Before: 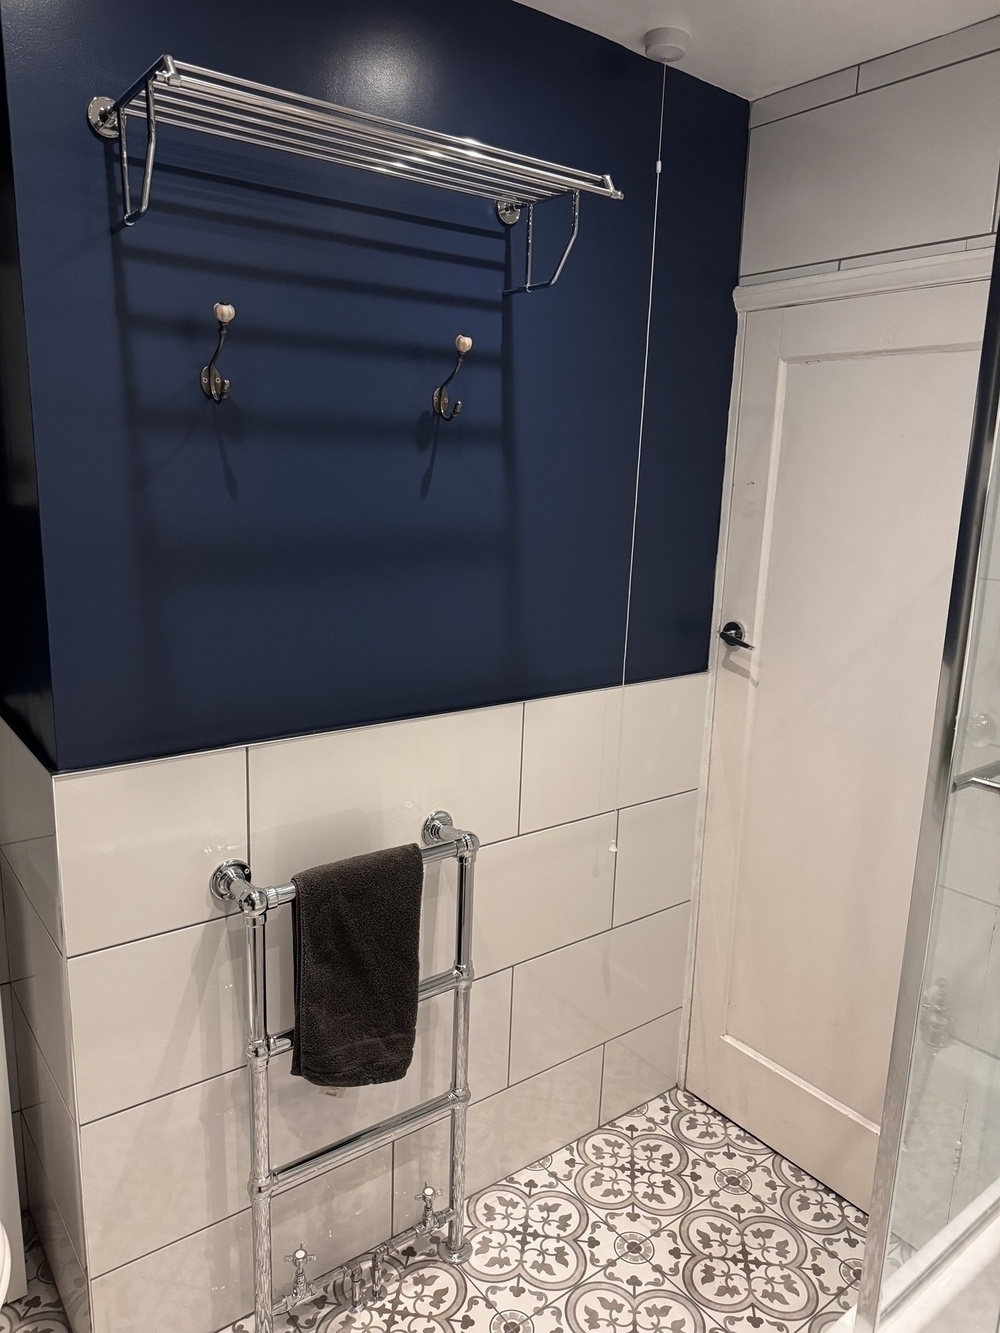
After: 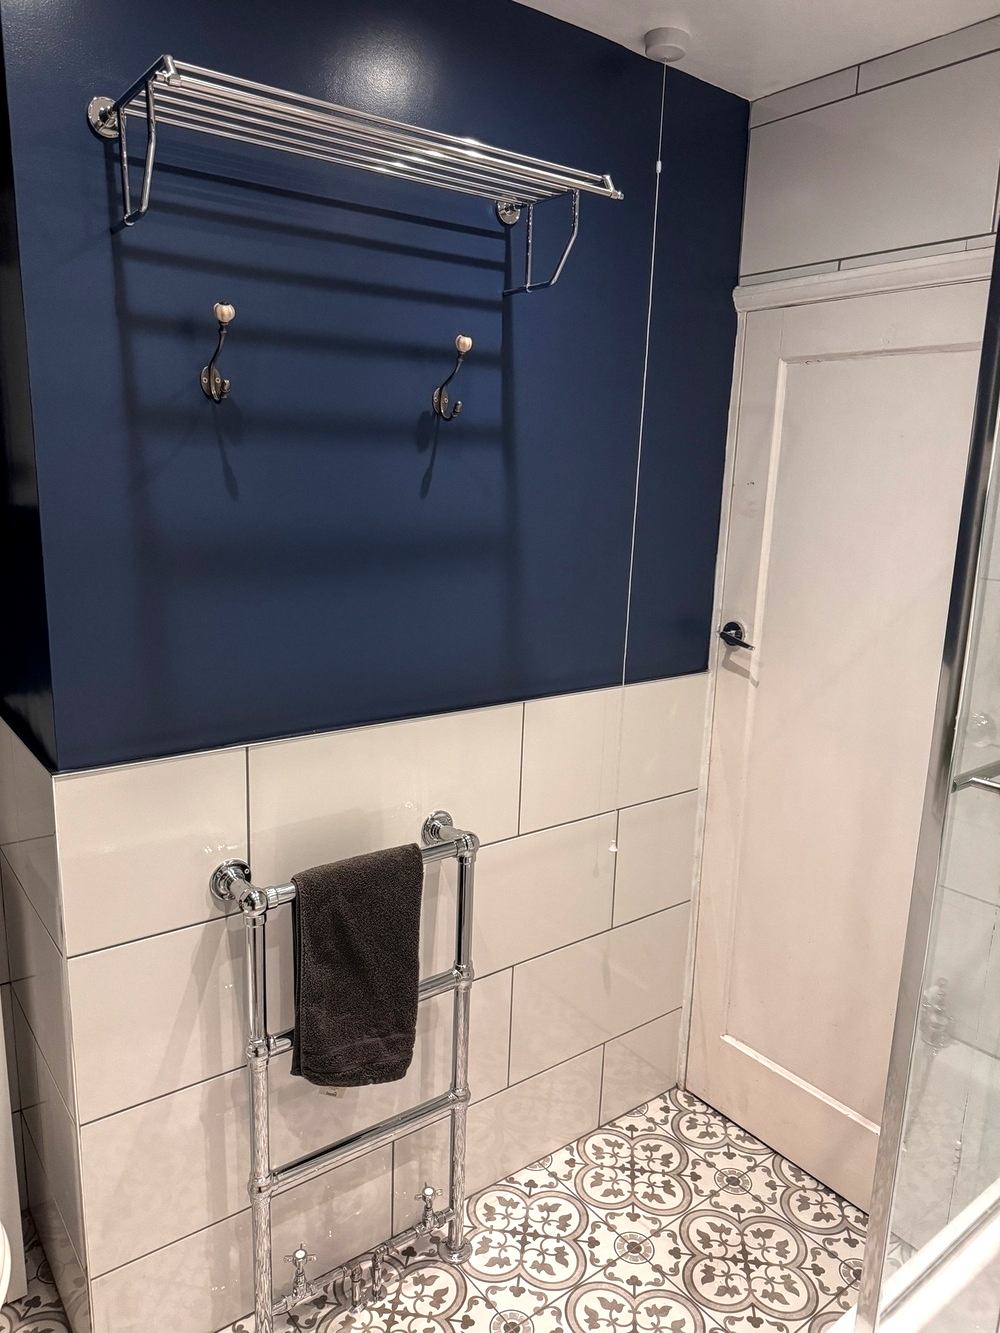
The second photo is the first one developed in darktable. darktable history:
exposure: exposure 0.258 EV, compensate highlight preservation false
local contrast: on, module defaults
